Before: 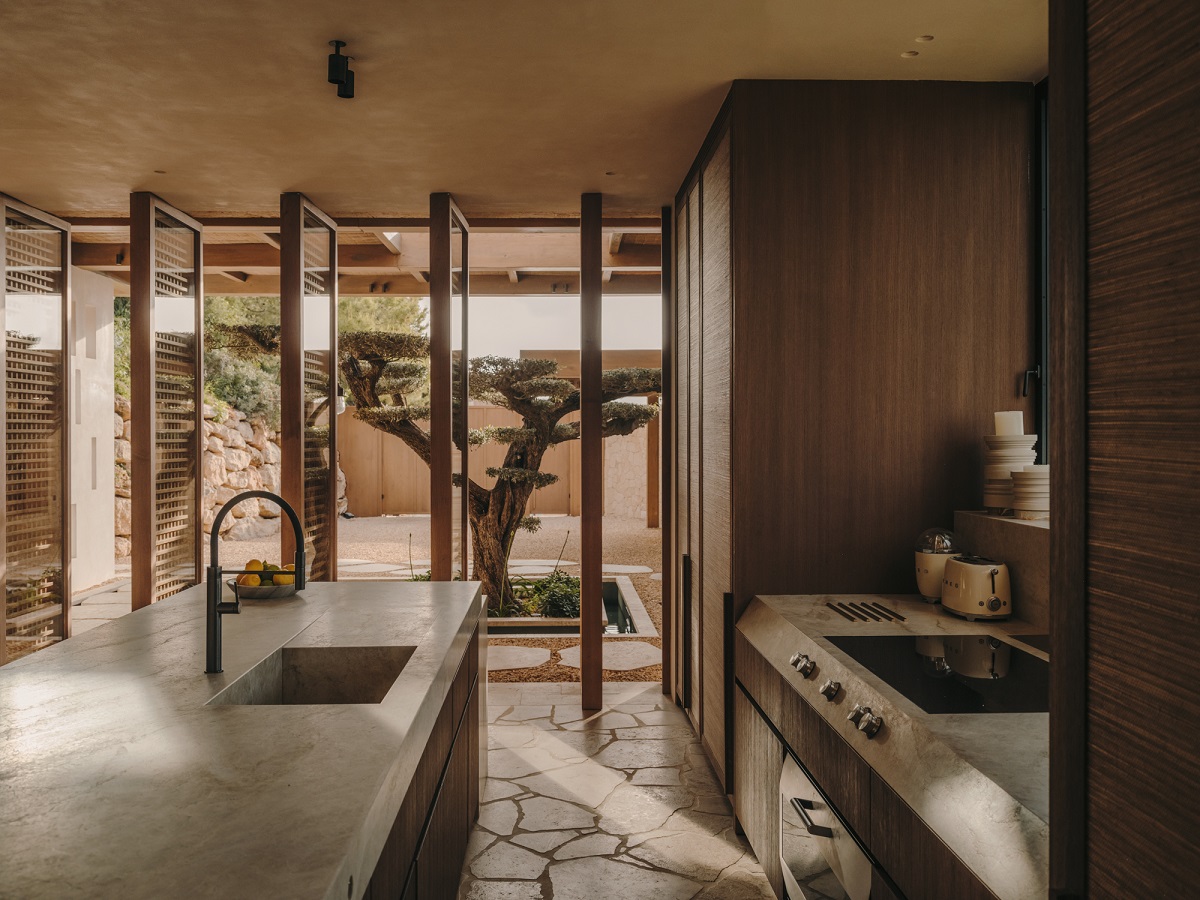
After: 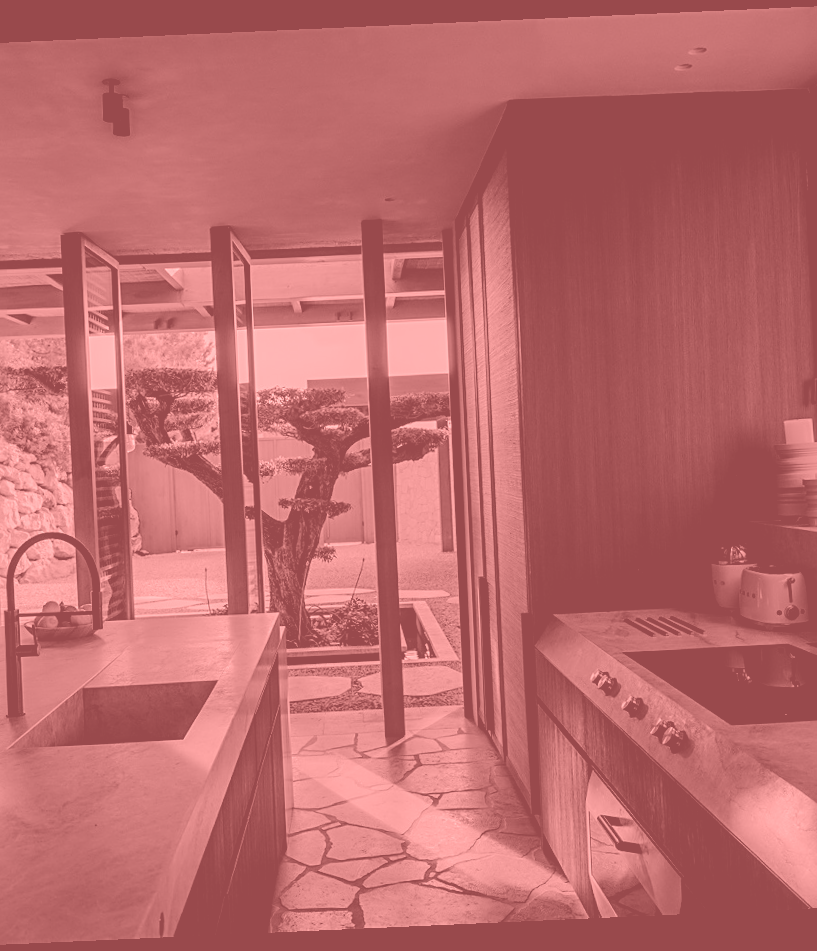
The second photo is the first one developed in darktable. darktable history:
levels: levels [0.116, 0.574, 1]
white balance: emerald 1
sharpen: radius 2.529, amount 0.323
crop and rotate: left 18.442%, right 15.508%
tone curve: curves: ch0 [(0, 0) (0.08, 0.056) (0.4, 0.4) (0.6, 0.612) (0.92, 0.924) (1, 1)], color space Lab, linked channels, preserve colors none
colorize: saturation 51%, source mix 50.67%, lightness 50.67%
rotate and perspective: rotation -2.56°, automatic cropping off
